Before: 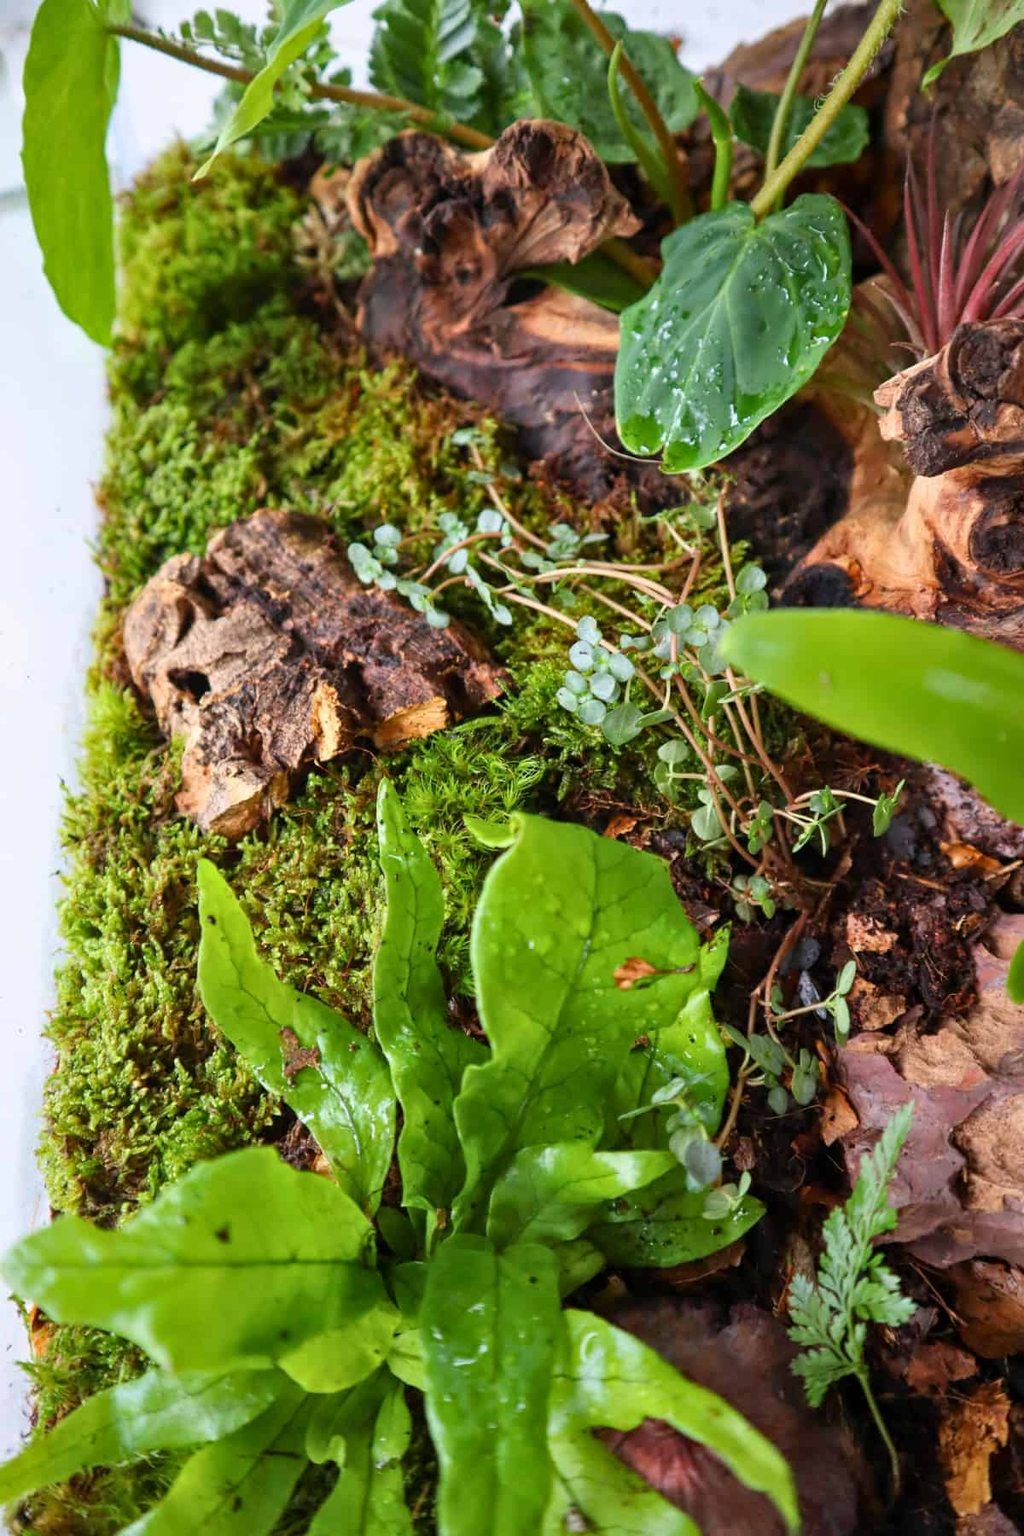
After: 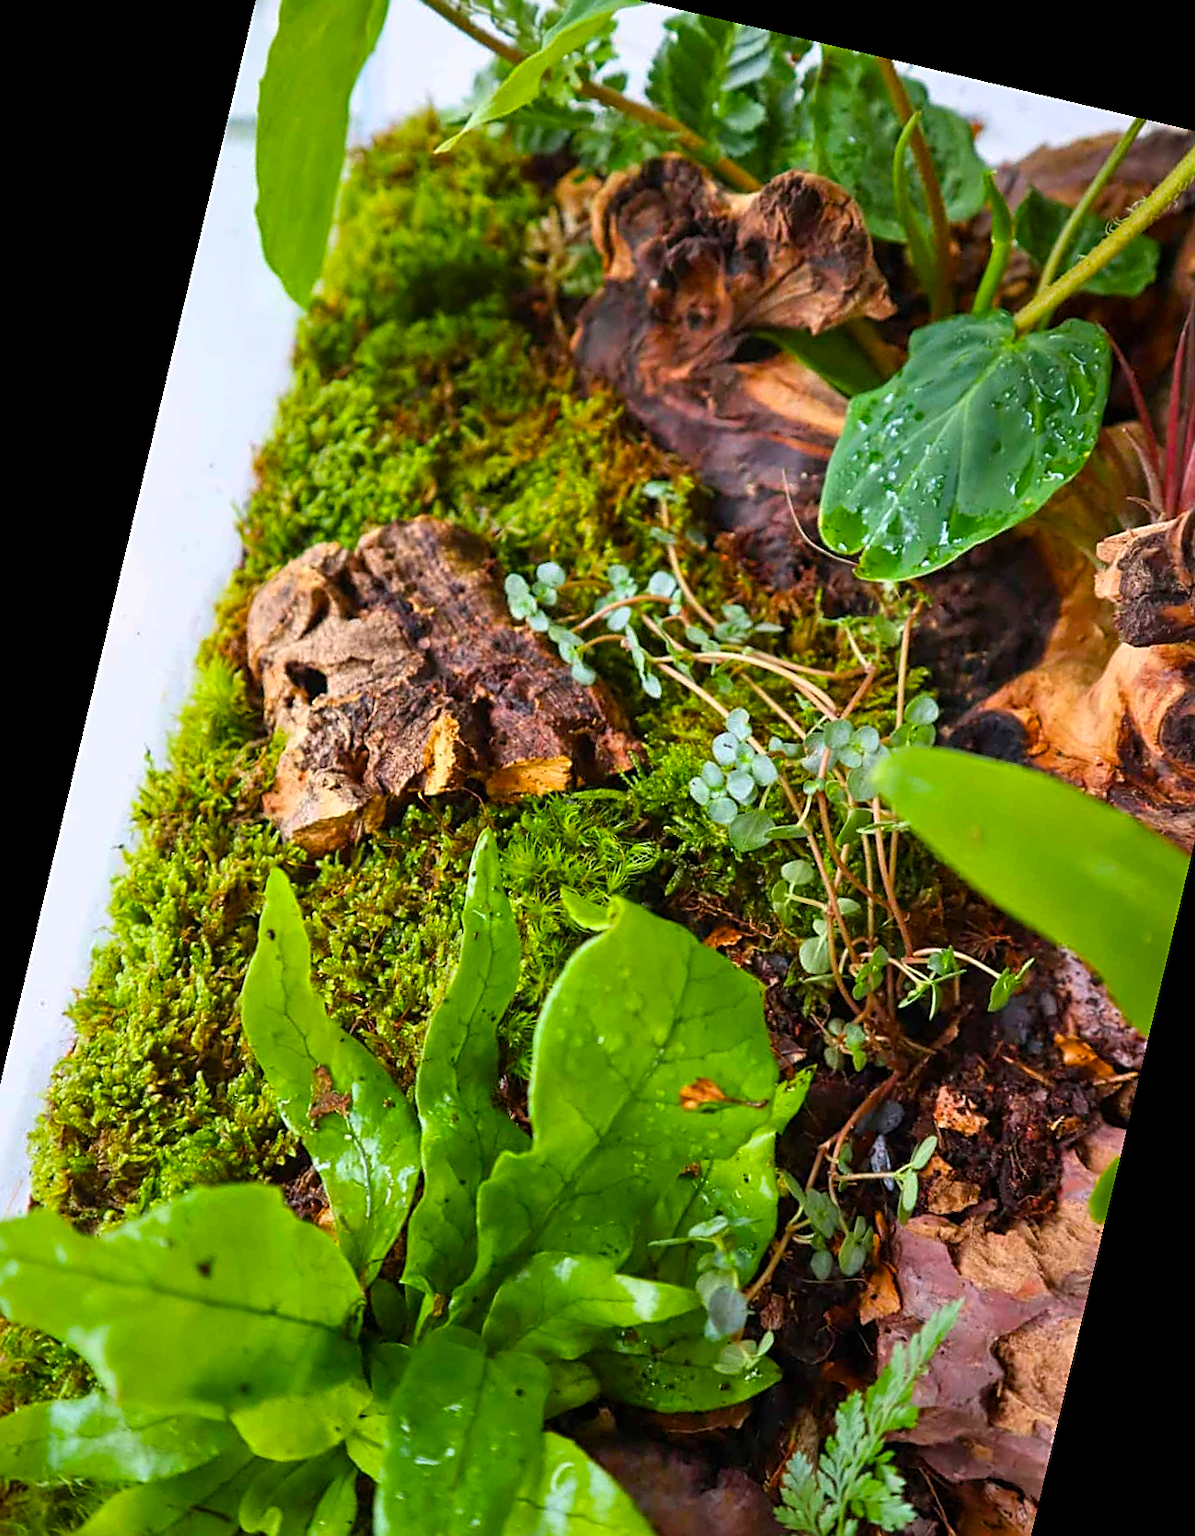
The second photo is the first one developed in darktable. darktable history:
crop and rotate: left 7.196%, top 4.574%, right 10.605%, bottom 13.178%
rotate and perspective: rotation 13.27°, automatic cropping off
sharpen: on, module defaults
color balance rgb: perceptual saturation grading › global saturation 25%, global vibrance 20%
